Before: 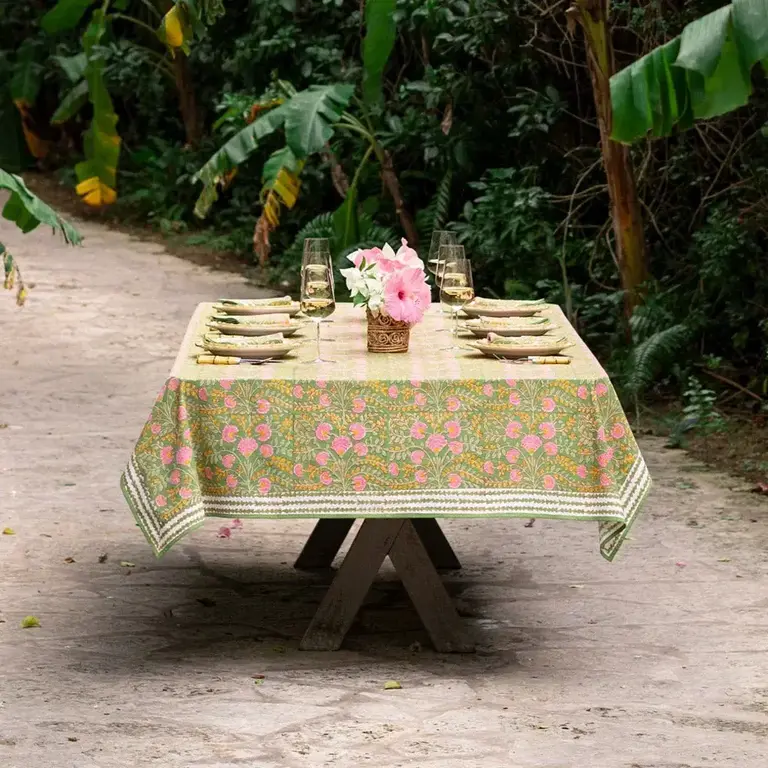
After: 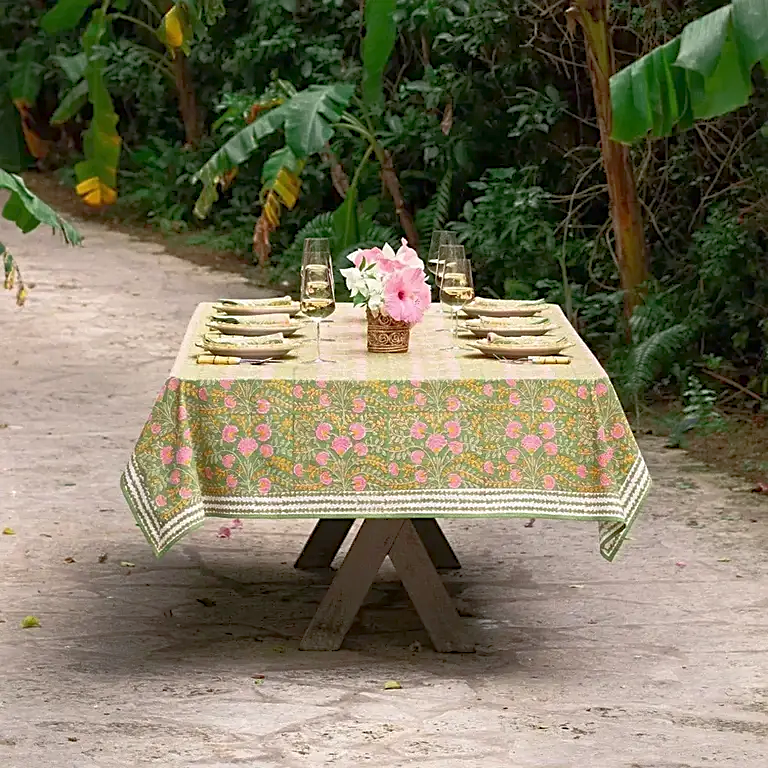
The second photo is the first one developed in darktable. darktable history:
rgb curve: curves: ch0 [(0, 0) (0.072, 0.166) (0.217, 0.293) (0.414, 0.42) (1, 1)], compensate middle gray true, preserve colors basic power
sharpen: on, module defaults
